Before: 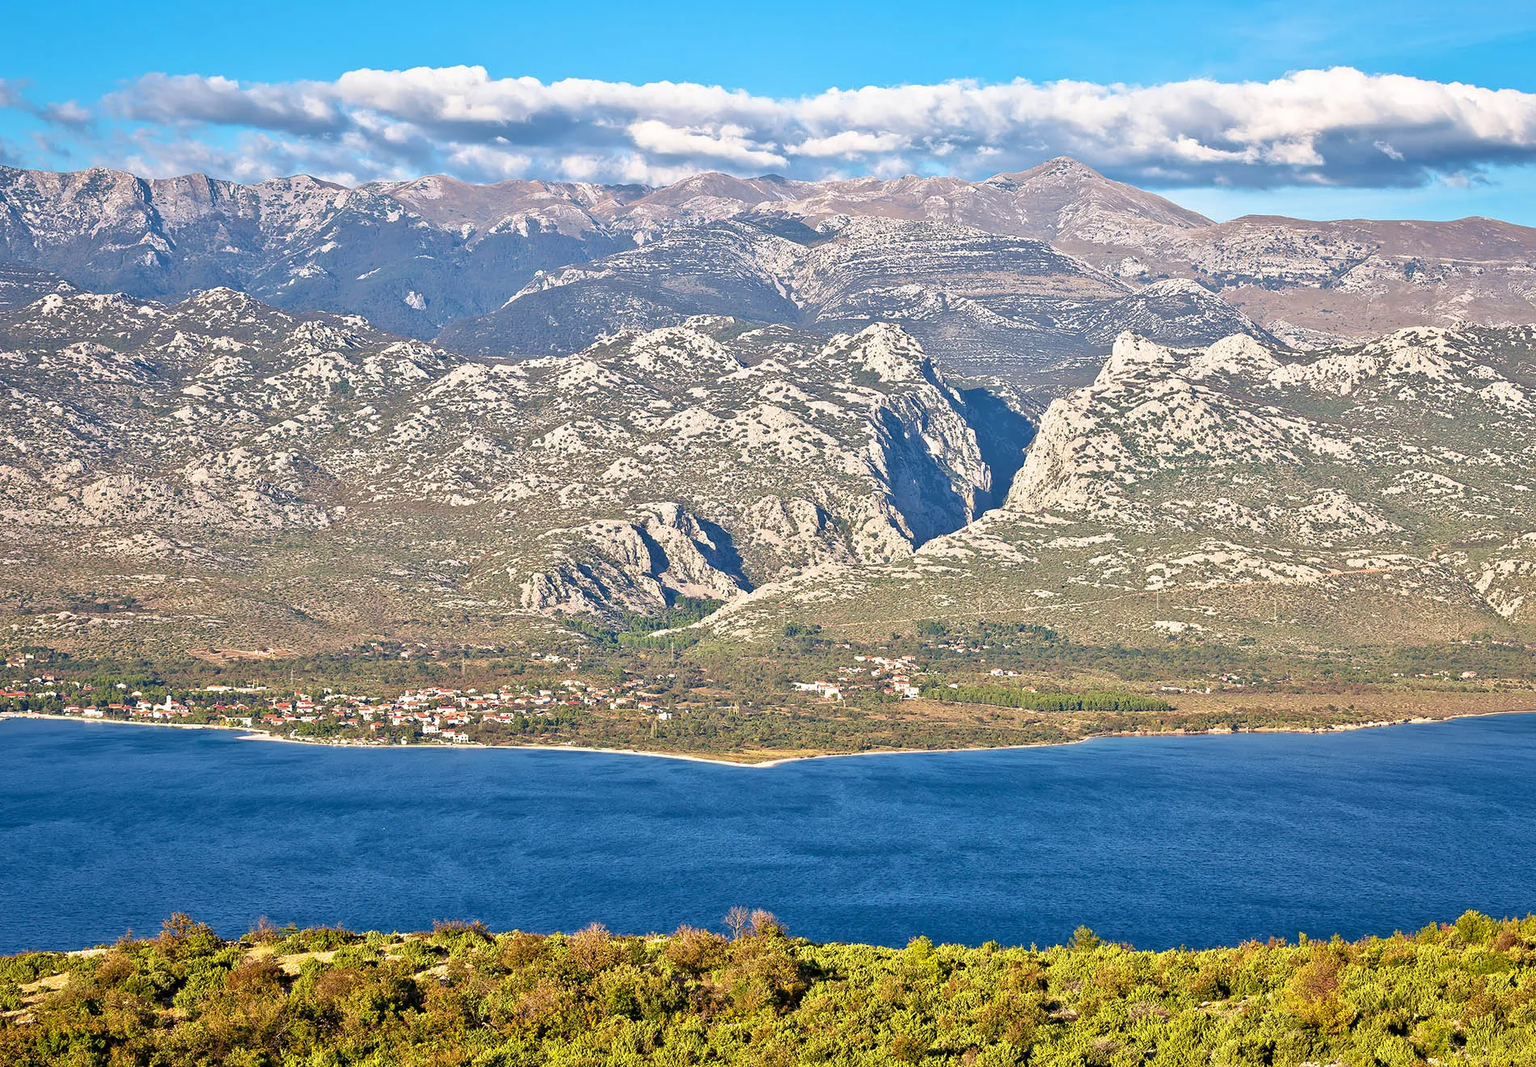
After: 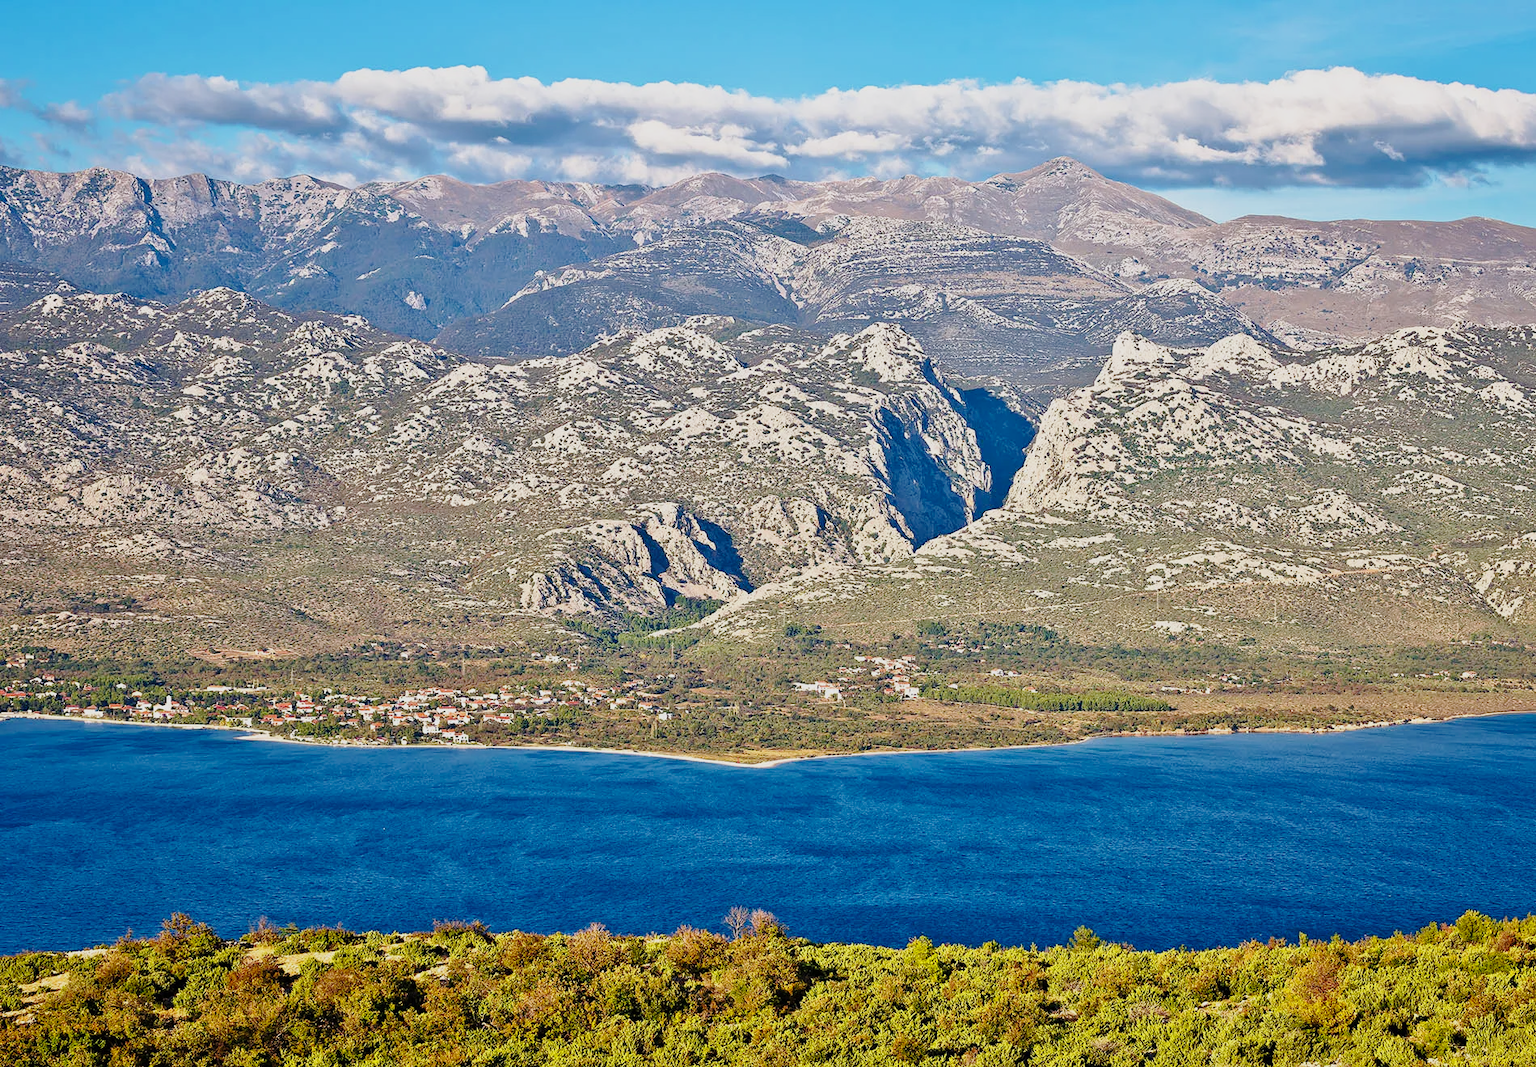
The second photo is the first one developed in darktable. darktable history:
base curve: curves: ch0 [(0, 0) (0.028, 0.03) (0.121, 0.232) (0.46, 0.748) (0.859, 0.968) (1, 1)], preserve colors none
exposure: exposure -1 EV, compensate highlight preservation false
